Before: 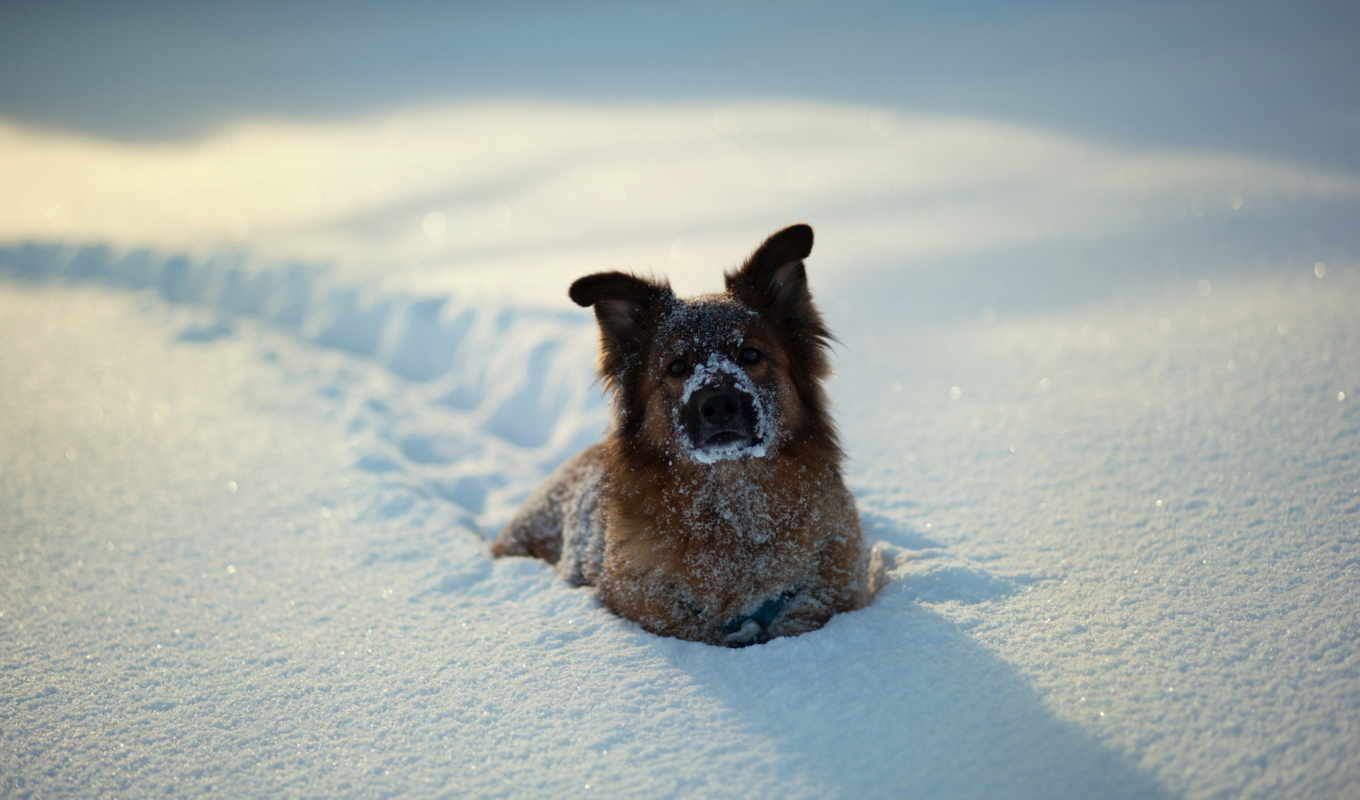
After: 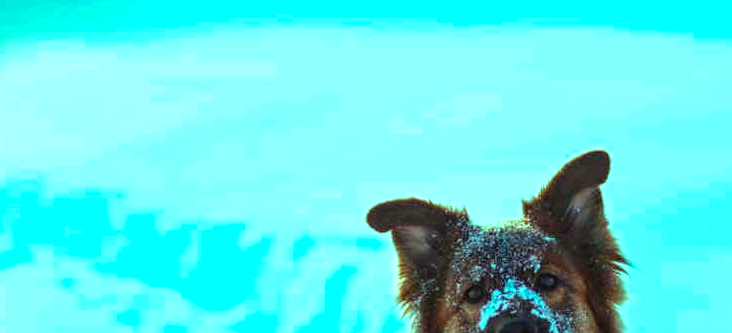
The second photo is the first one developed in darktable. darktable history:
crop: left 14.969%, top 9.307%, right 31.163%, bottom 49.054%
color balance rgb: power › hue 312.02°, highlights gain › luminance 19.793%, highlights gain › chroma 13.15%, highlights gain › hue 172.32°, perceptual saturation grading › global saturation 46.152%, perceptual saturation grading › highlights -50.059%, perceptual saturation grading › shadows 30.927%
local contrast: detail 144%
exposure: exposure 0.911 EV, compensate exposure bias true, compensate highlight preservation false
